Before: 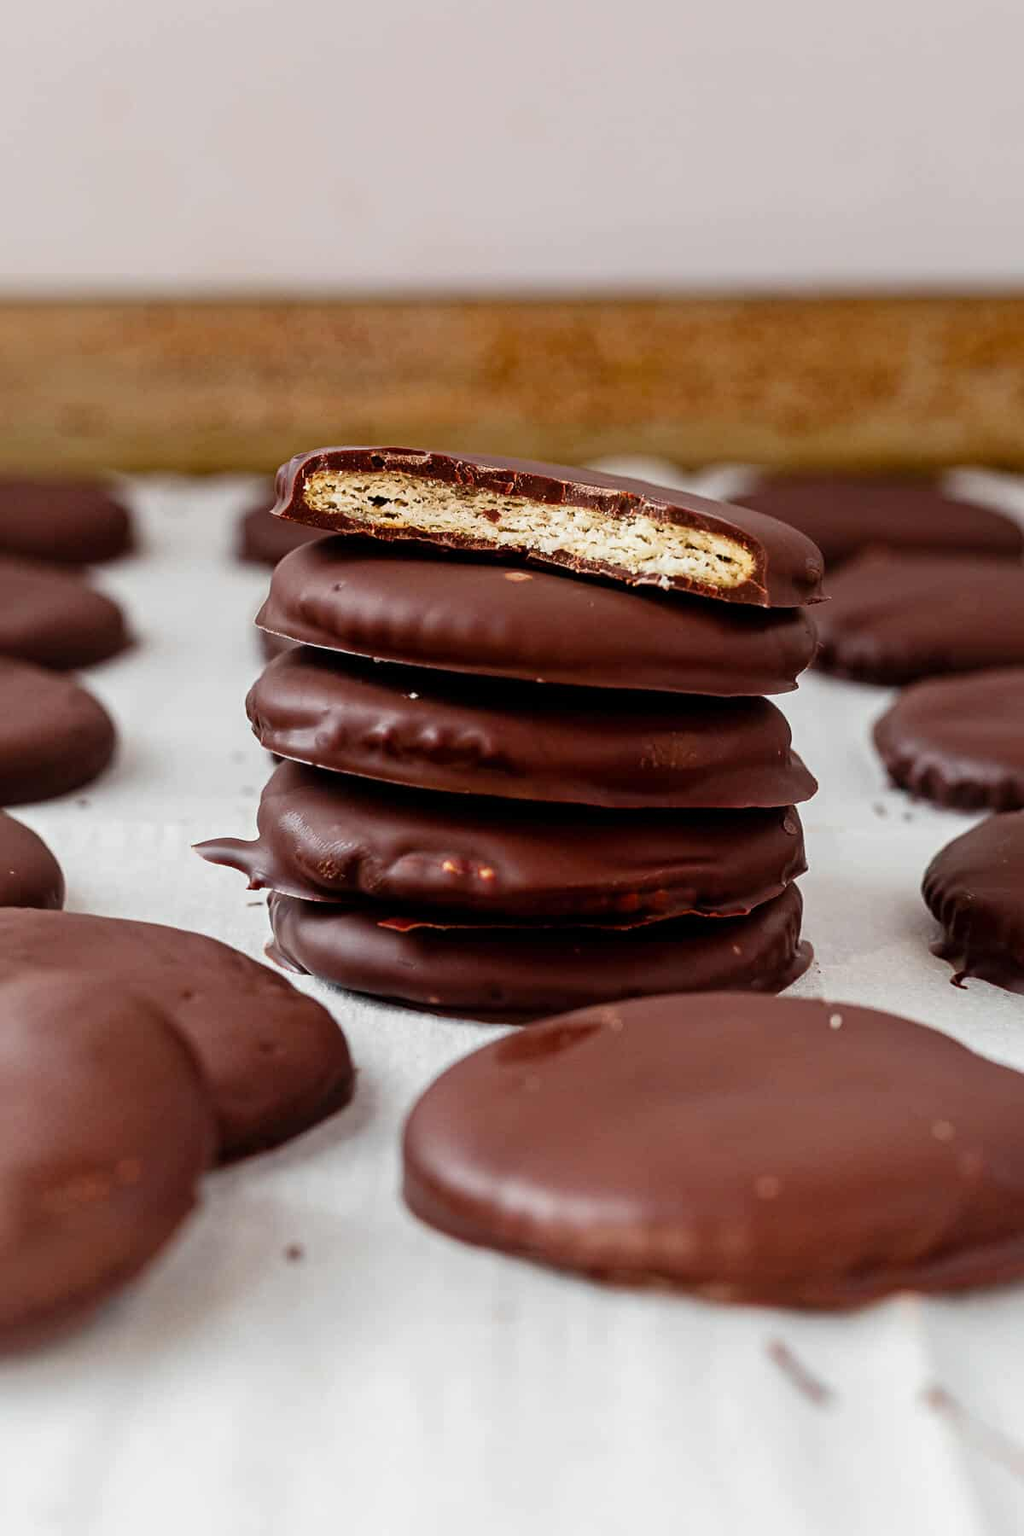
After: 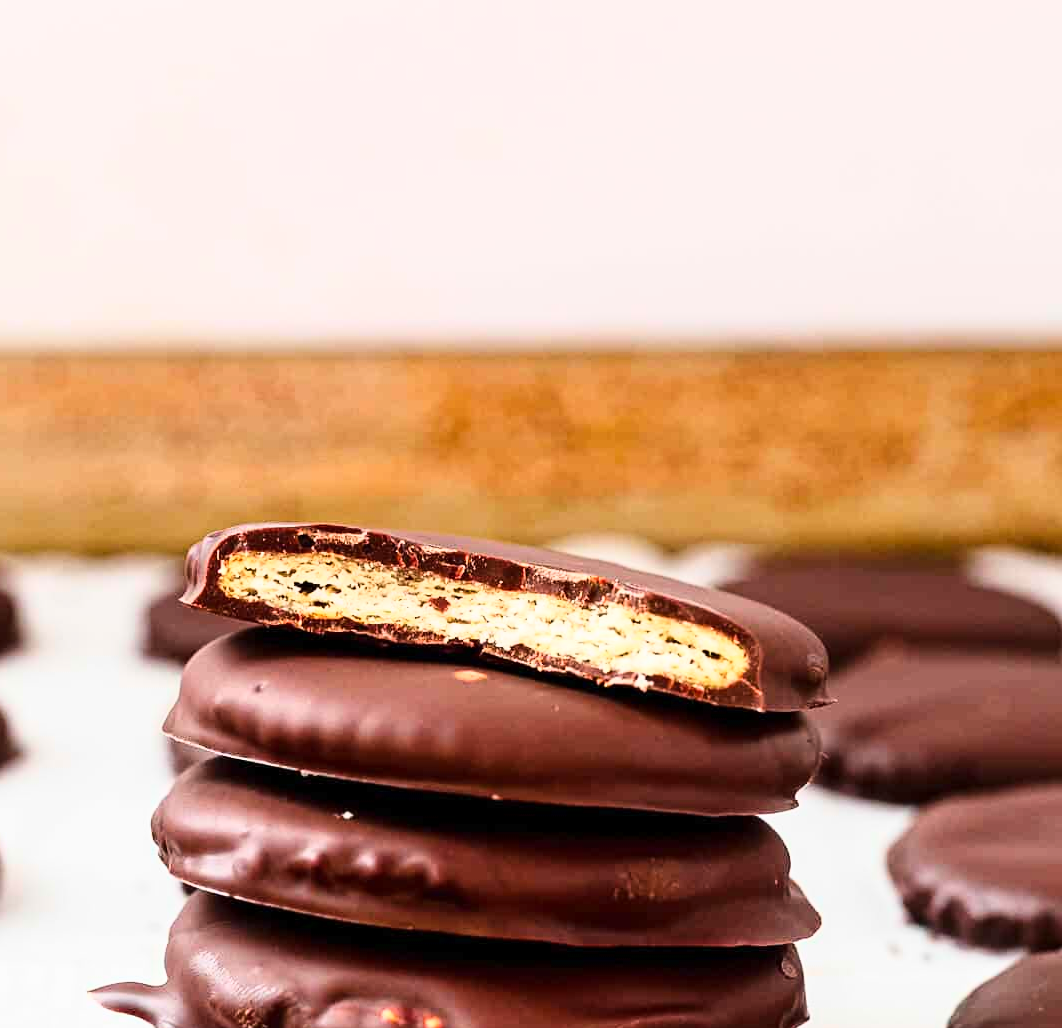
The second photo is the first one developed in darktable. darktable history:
base curve: curves: ch0 [(0, 0) (0.018, 0.026) (0.143, 0.37) (0.33, 0.731) (0.458, 0.853) (0.735, 0.965) (0.905, 0.986) (1, 1)]
crop and rotate: left 11.425%, bottom 42.85%
